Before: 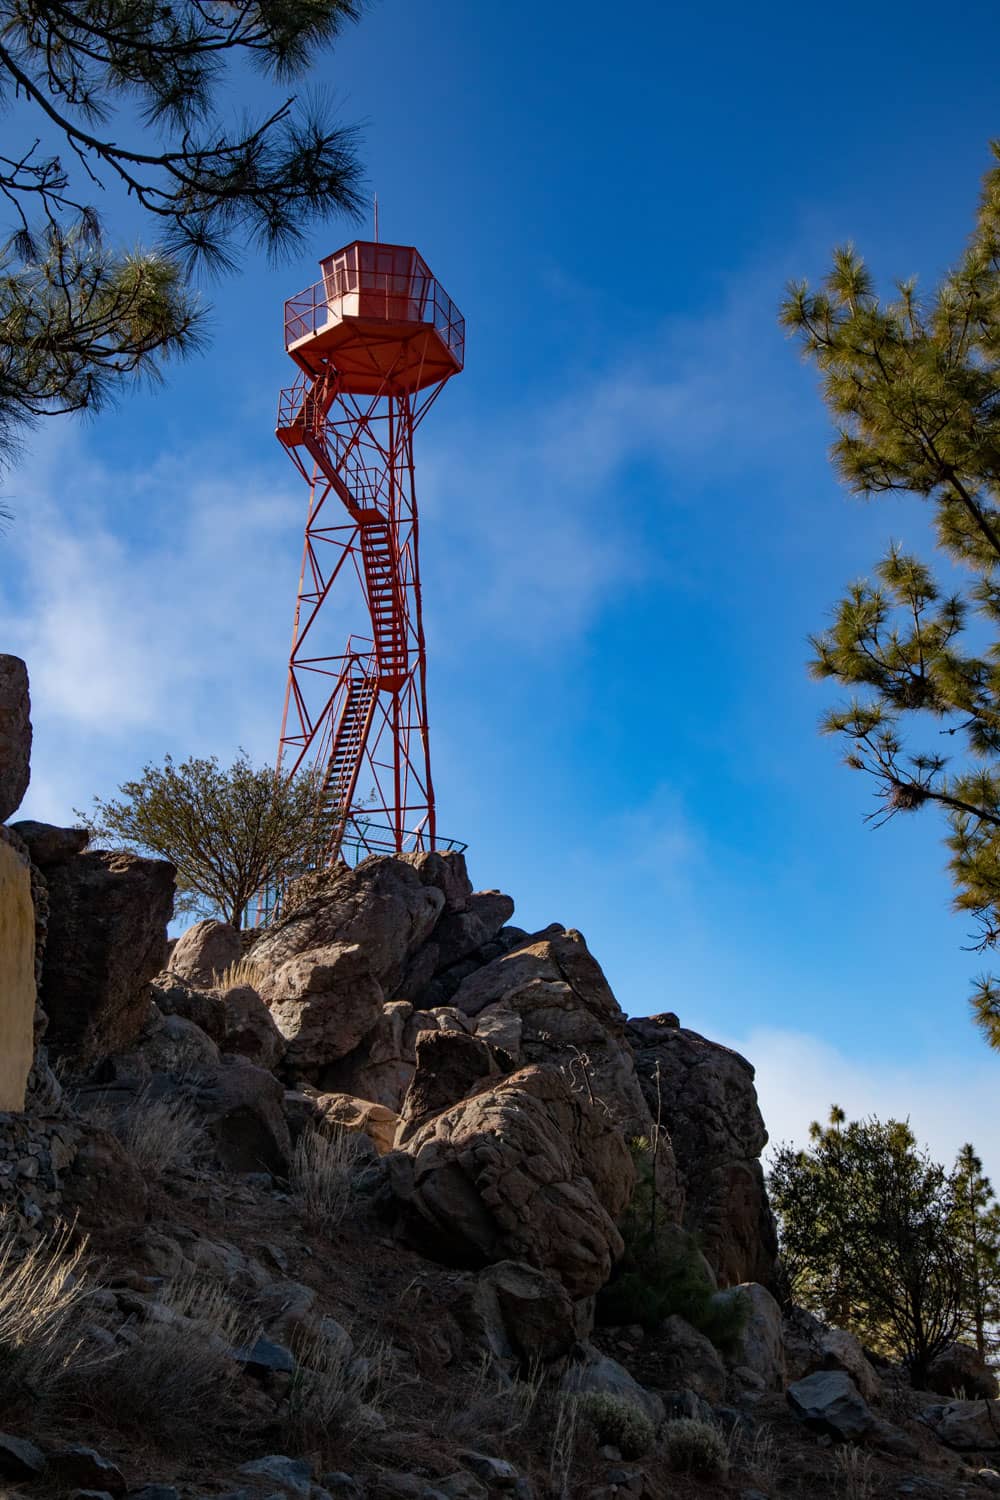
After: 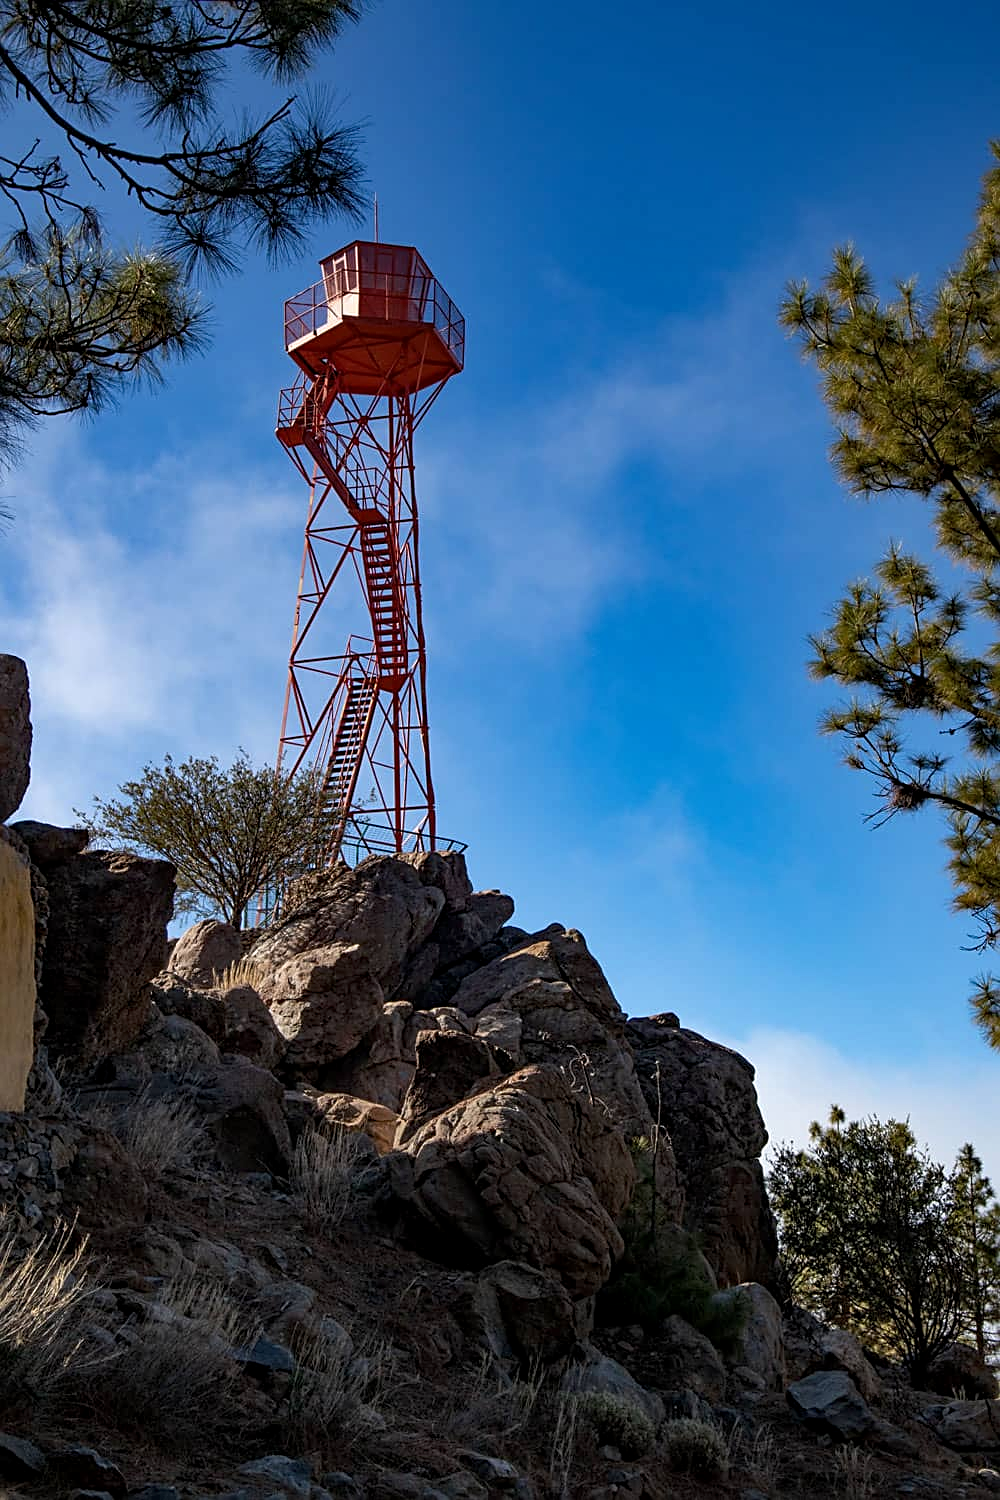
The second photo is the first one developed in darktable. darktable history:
local contrast: highlights 105%, shadows 102%, detail 120%, midtone range 0.2
sharpen: on, module defaults
